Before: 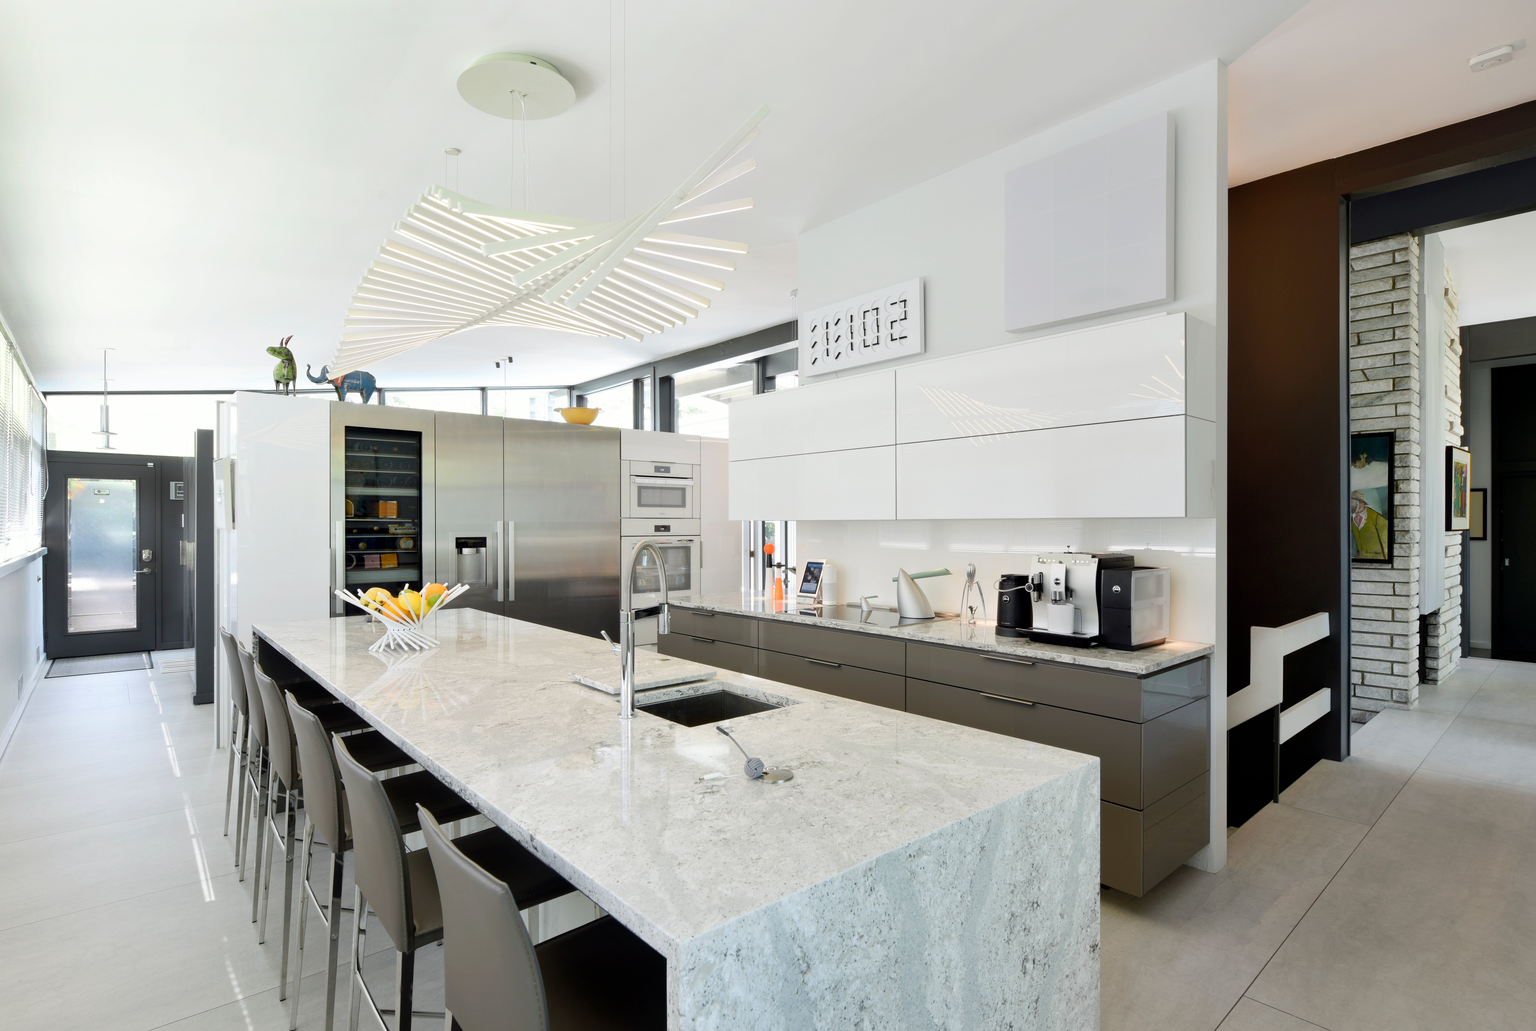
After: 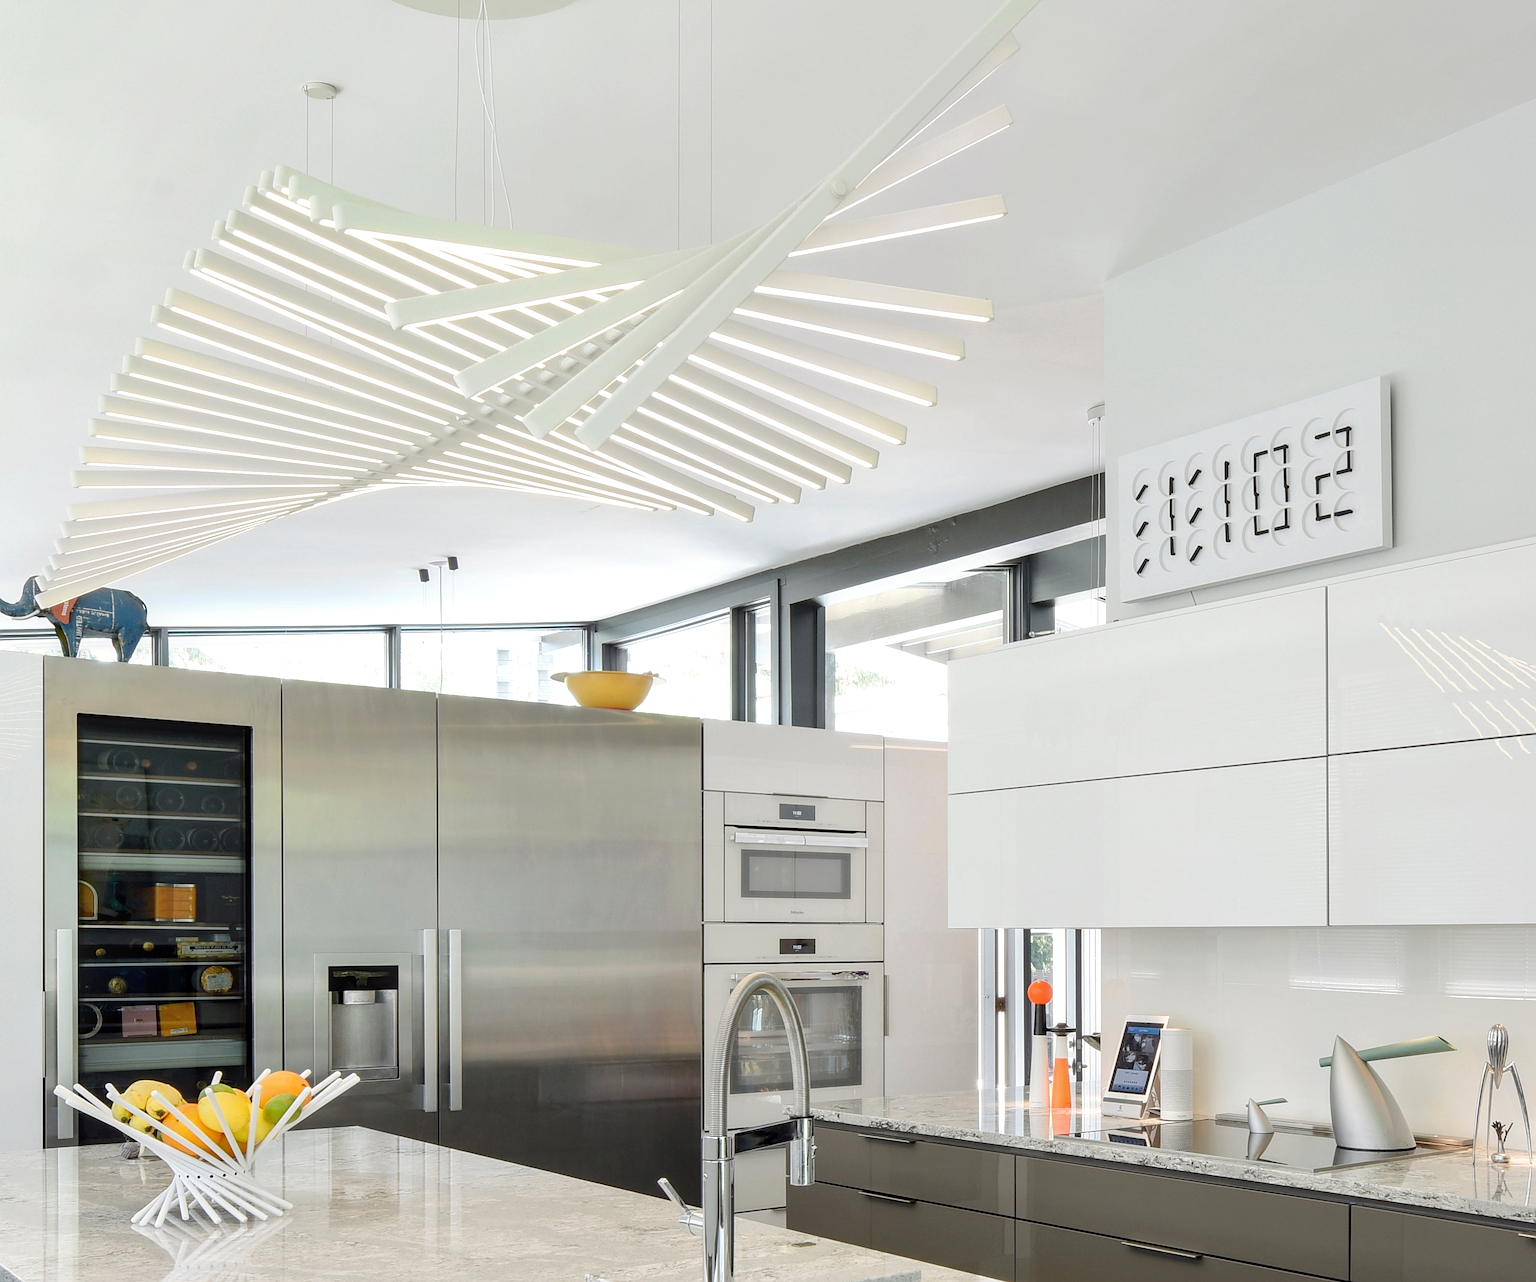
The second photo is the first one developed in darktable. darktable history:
local contrast: on, module defaults
sharpen: on, module defaults
crop: left 20.248%, top 10.86%, right 35.675%, bottom 34.321%
